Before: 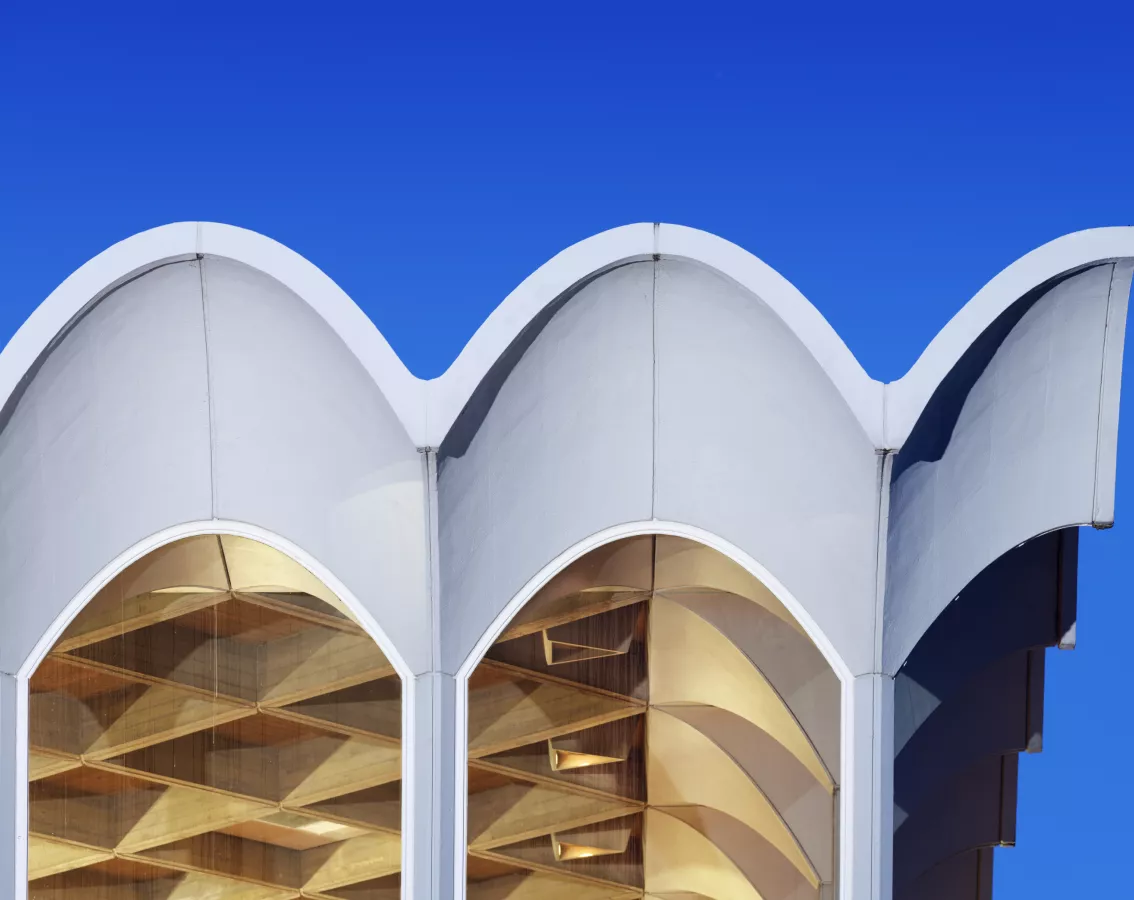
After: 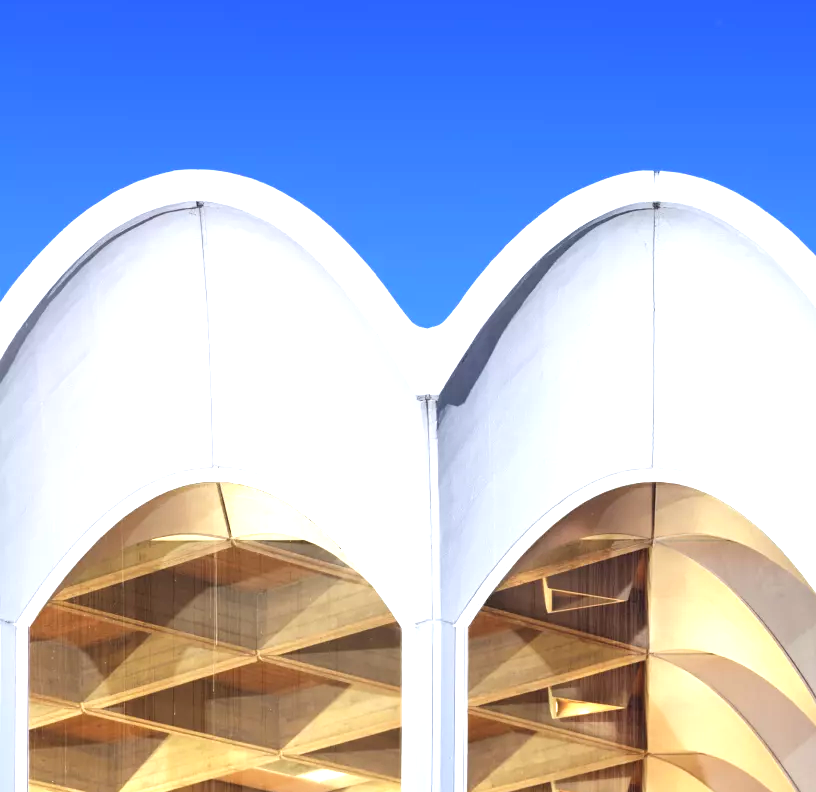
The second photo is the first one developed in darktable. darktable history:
crop: top 5.803%, right 27.864%, bottom 5.804%
exposure: black level correction 0, exposure 1 EV, compensate exposure bias true, compensate highlight preservation false
